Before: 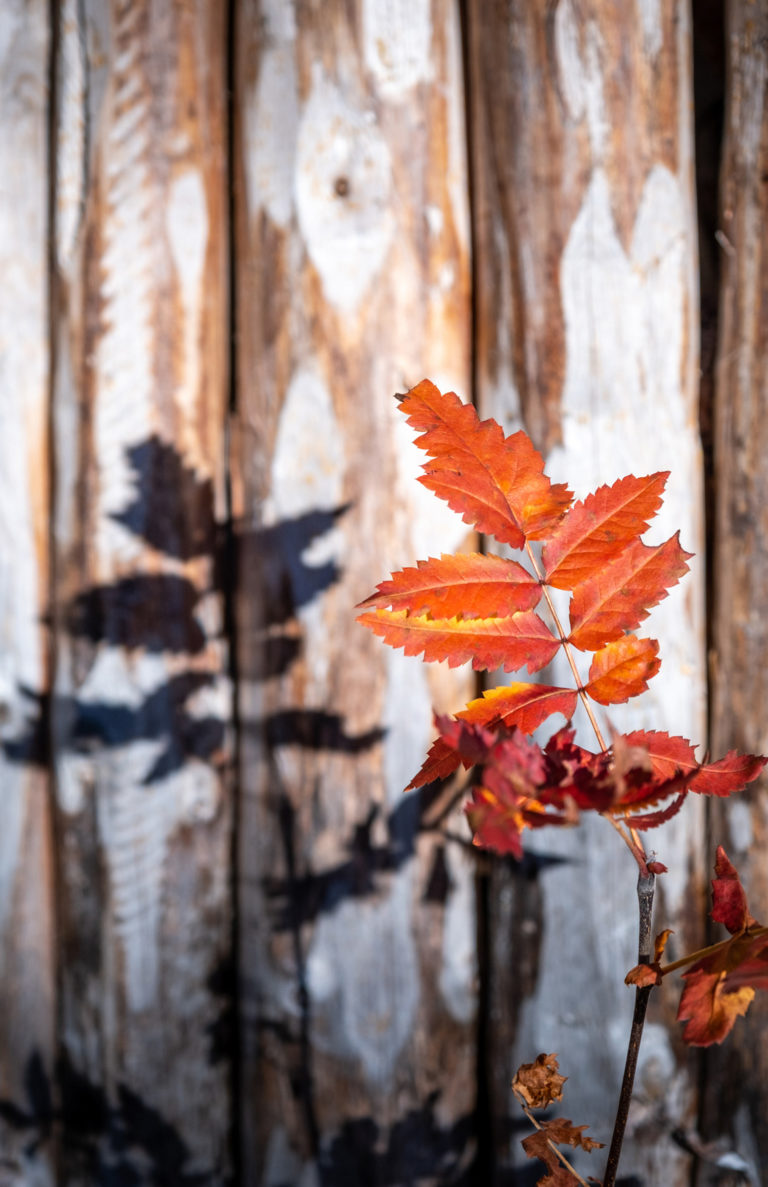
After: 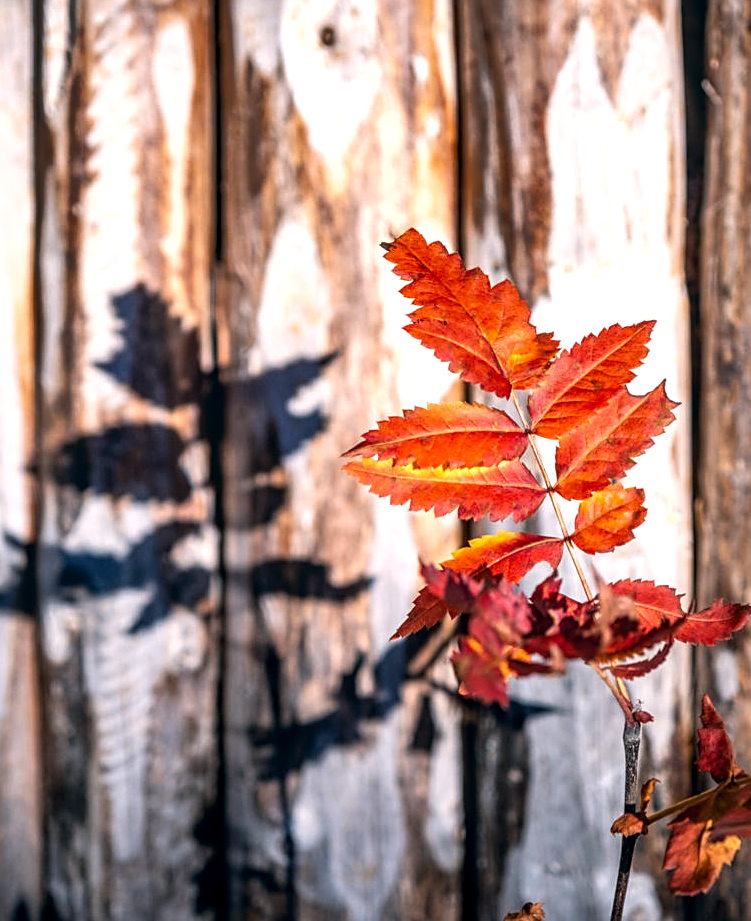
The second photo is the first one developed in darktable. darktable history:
crop and rotate: left 1.846%, top 12.799%, right 0.287%, bottom 9.56%
contrast brightness saturation: contrast 0.082, saturation 0.017
shadows and highlights: shadows 43.89, white point adjustment -1.34, soften with gaussian
tone equalizer: -8 EV -0.379 EV, -7 EV -0.386 EV, -6 EV -0.302 EV, -5 EV -0.256 EV, -3 EV 0.228 EV, -2 EV 0.349 EV, -1 EV 0.389 EV, +0 EV 0.389 EV
sharpen: on, module defaults
color correction: highlights a* 5.43, highlights b* 5.29, shadows a* -4.51, shadows b* -5.14
local contrast: on, module defaults
